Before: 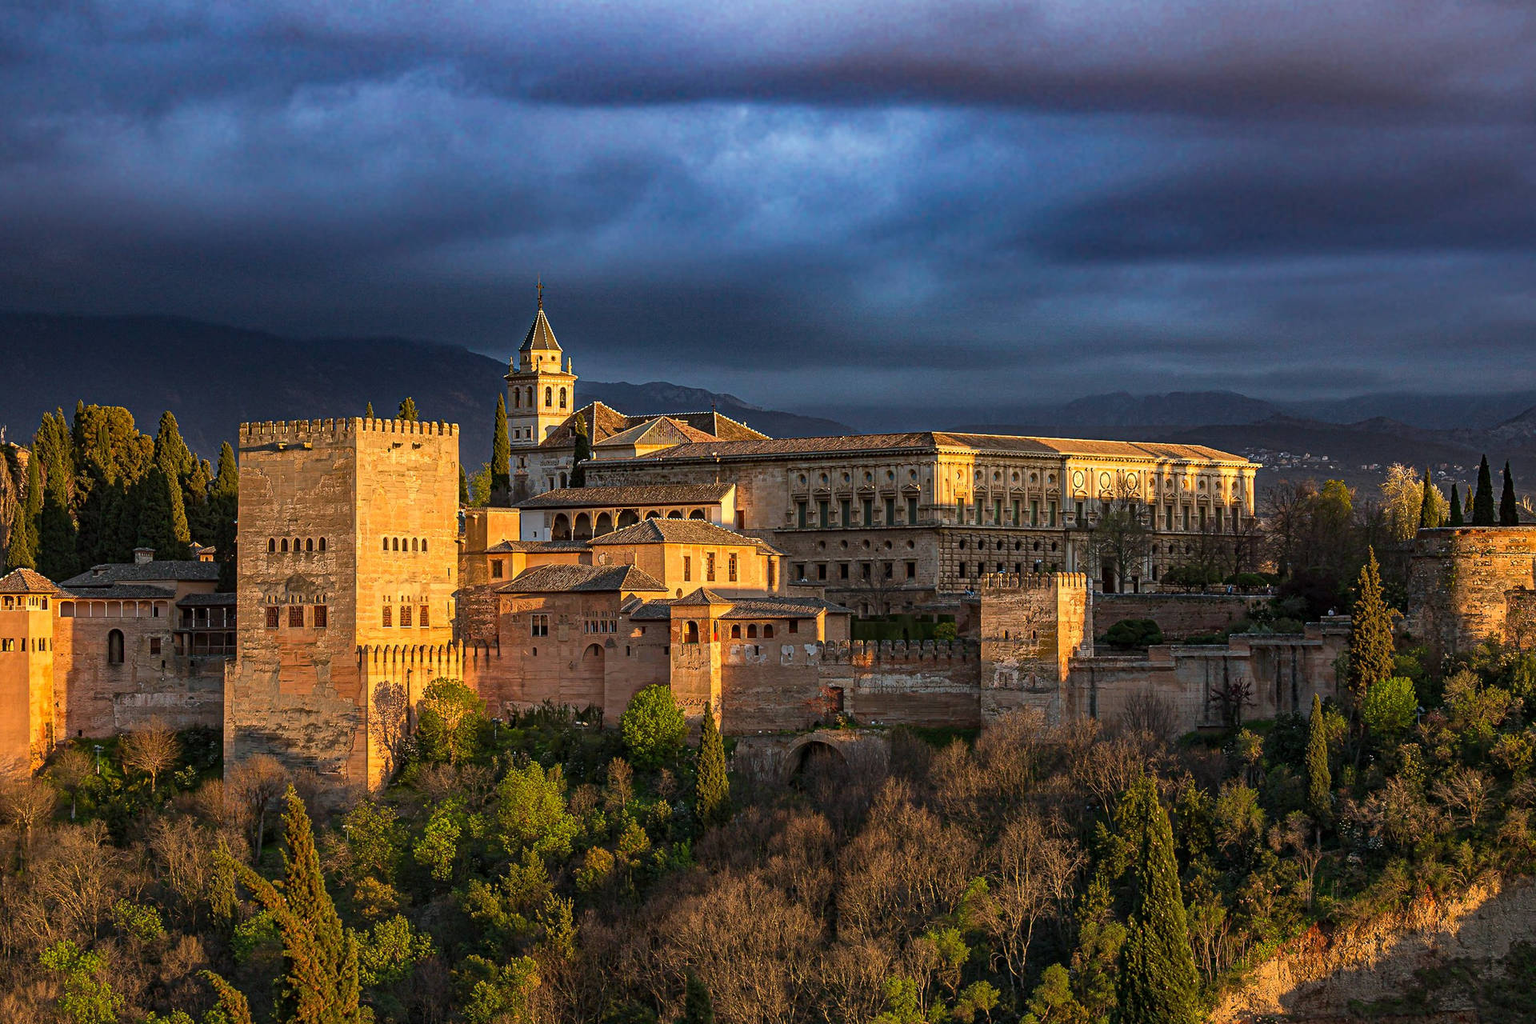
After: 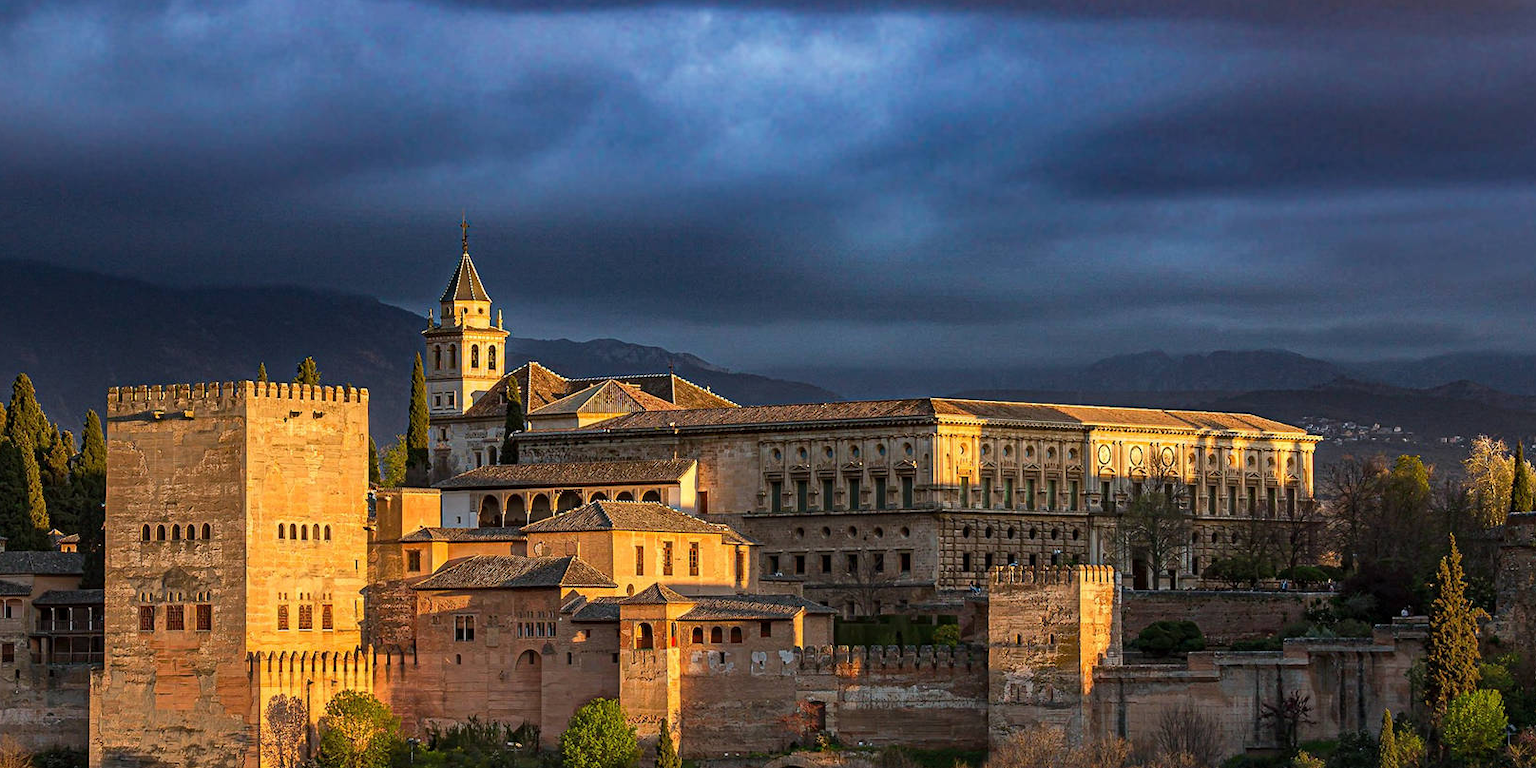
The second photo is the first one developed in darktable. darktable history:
crop and rotate: left 9.708%, top 9.529%, right 6.075%, bottom 27.282%
